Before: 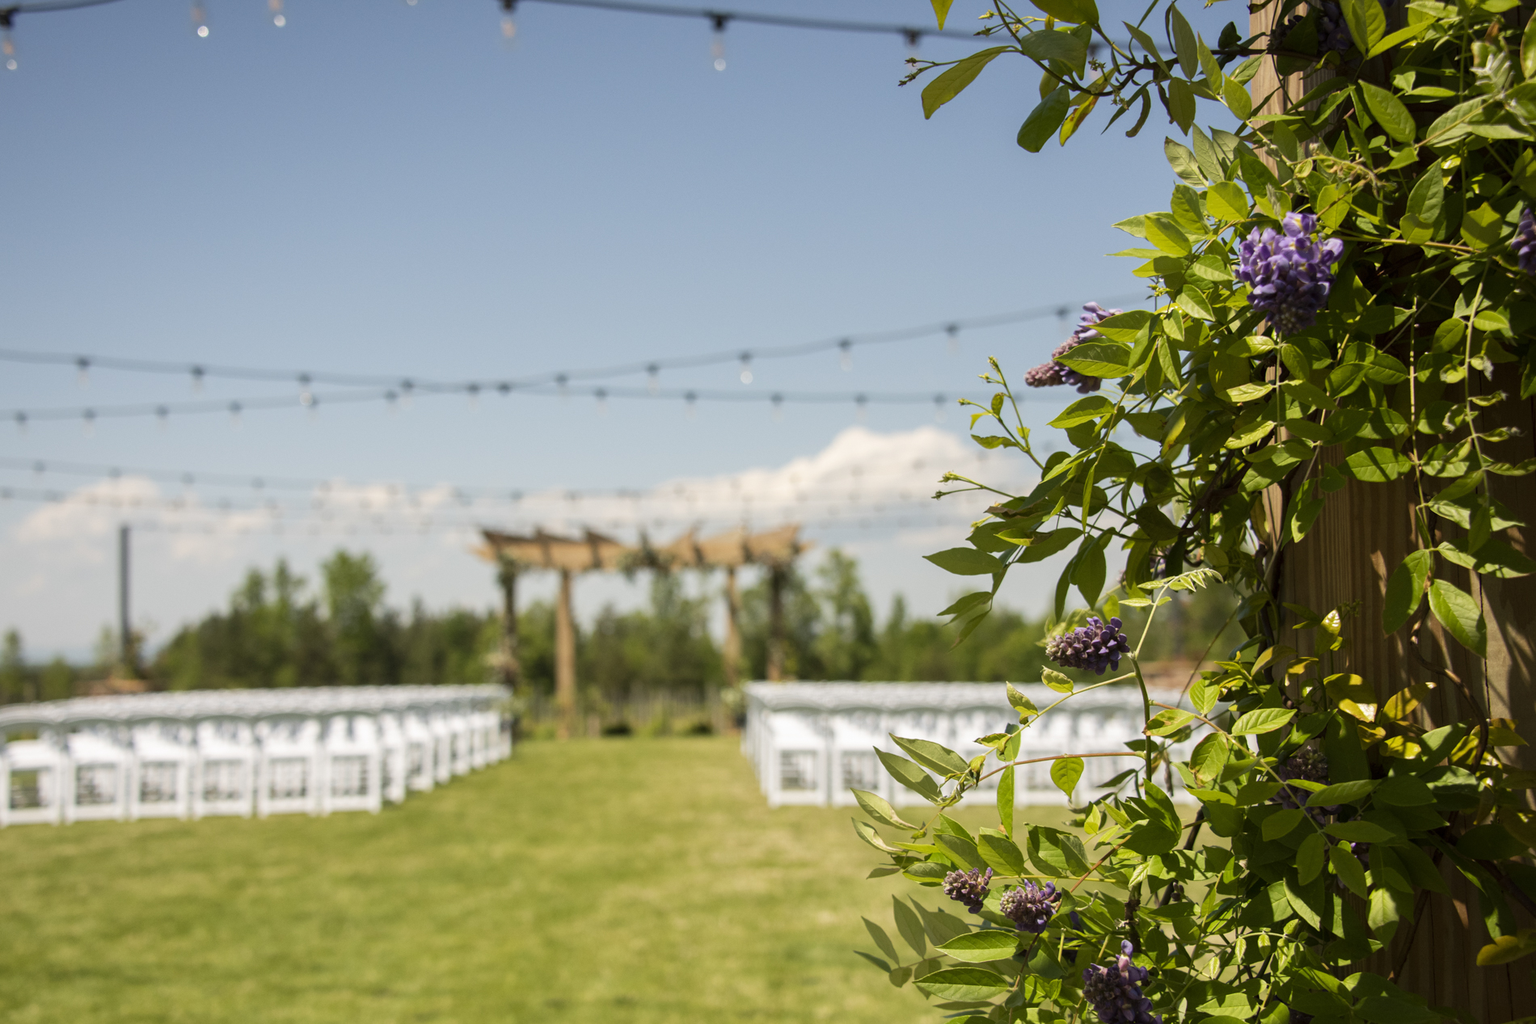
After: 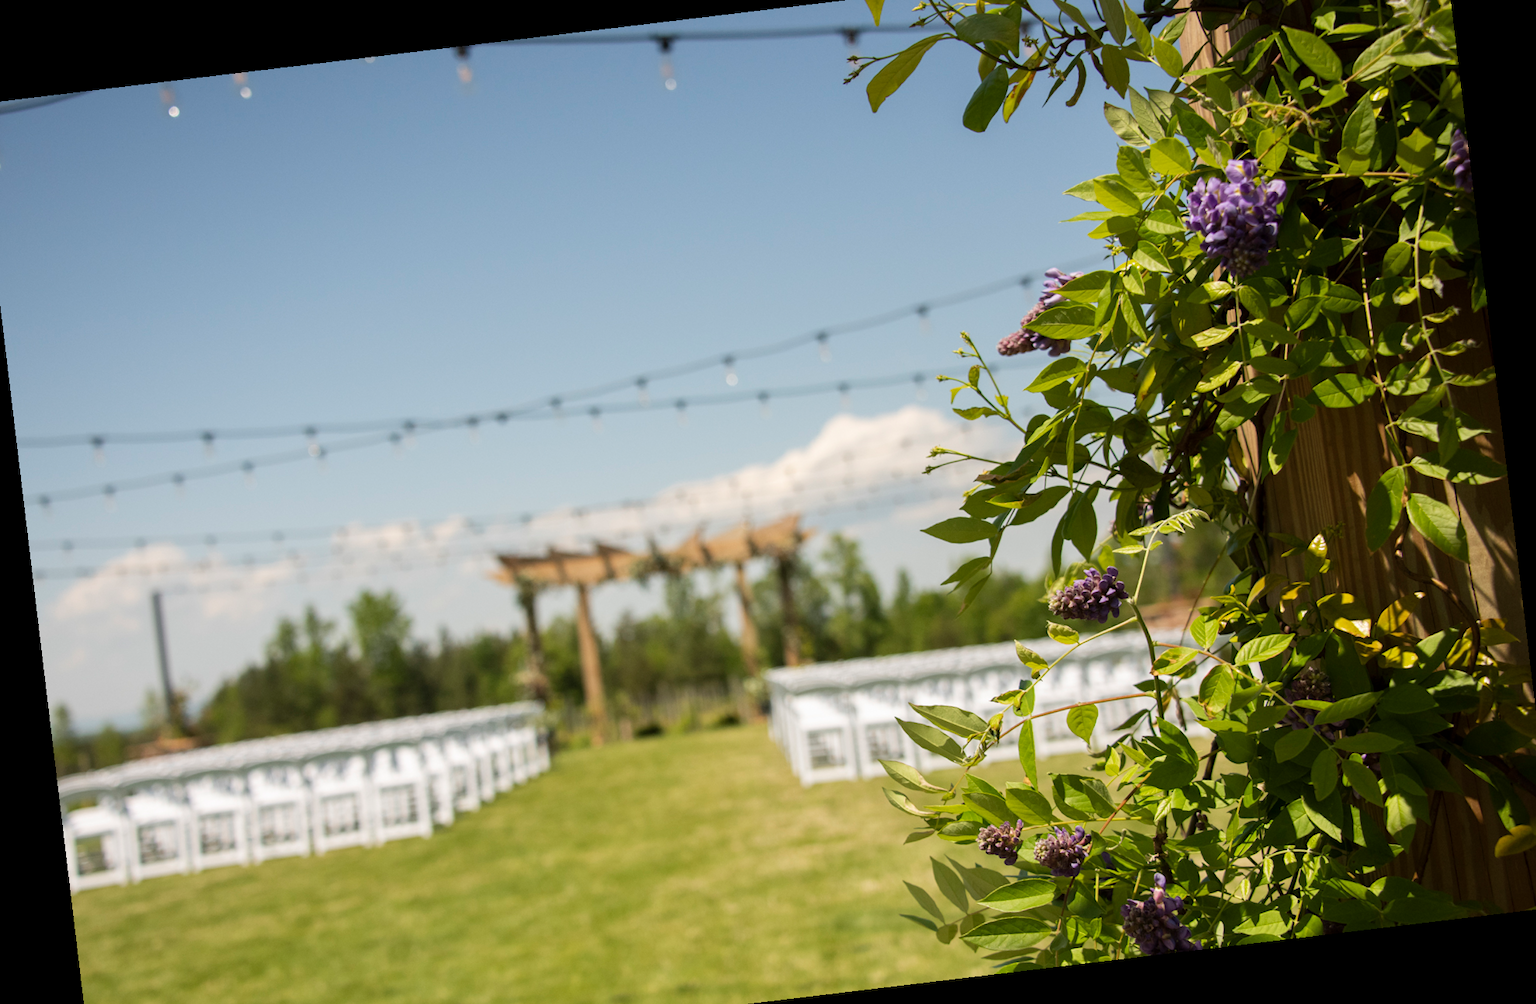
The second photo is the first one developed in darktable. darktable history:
rotate and perspective: rotation -6.83°, automatic cropping off
crop: left 1.507%, top 6.147%, right 1.379%, bottom 6.637%
